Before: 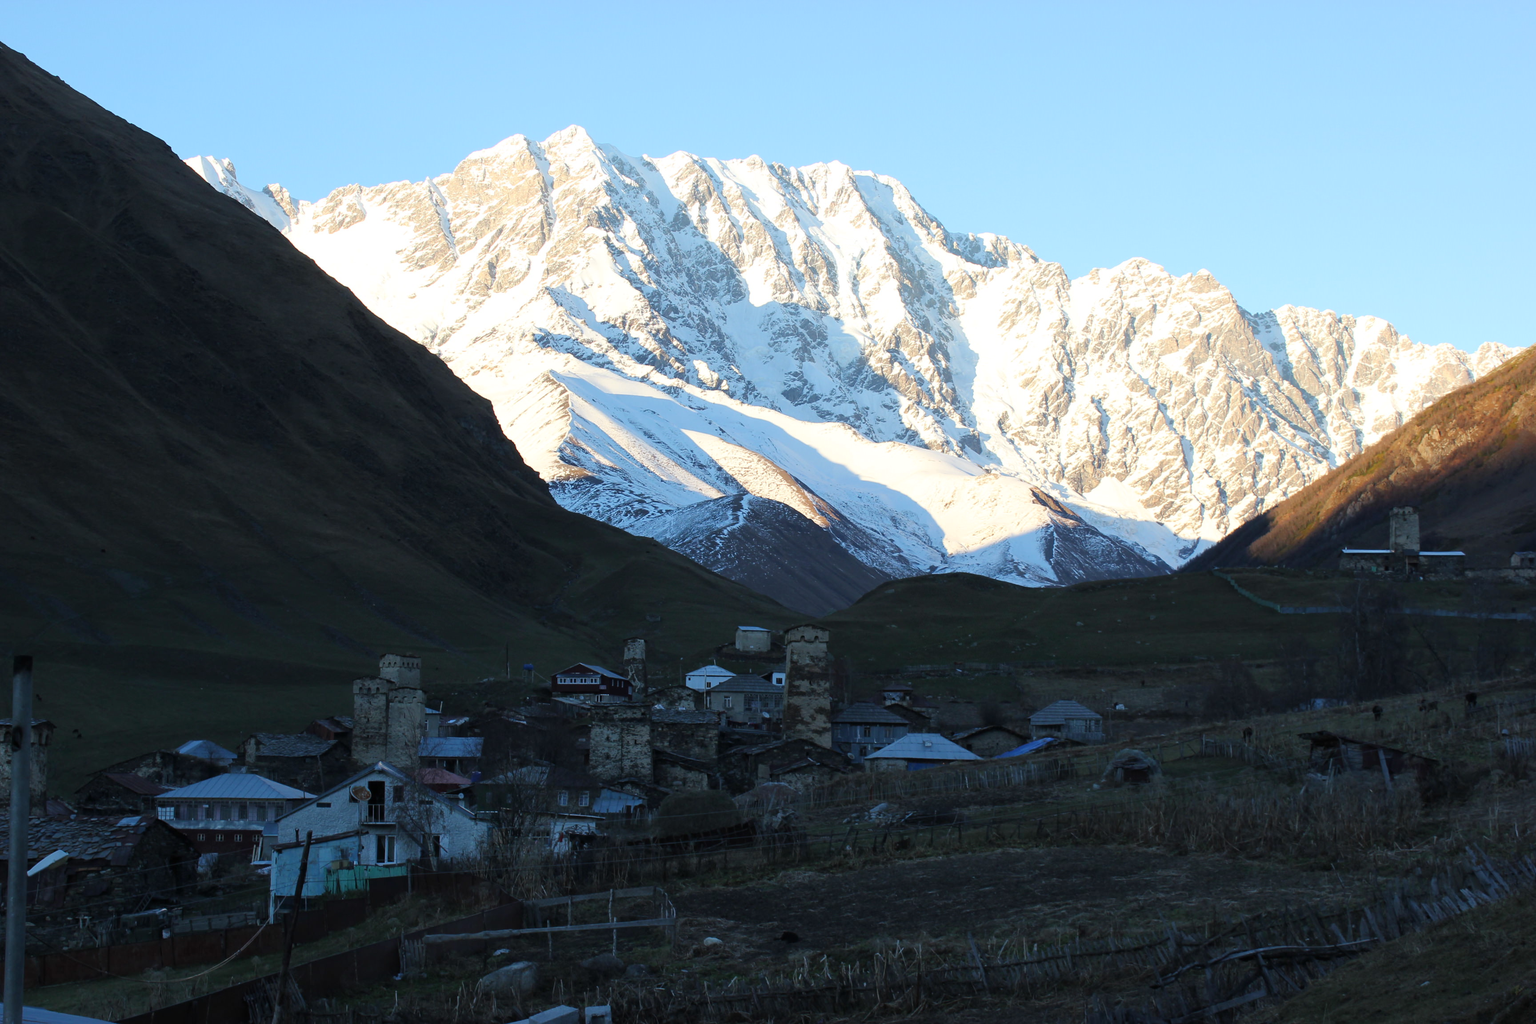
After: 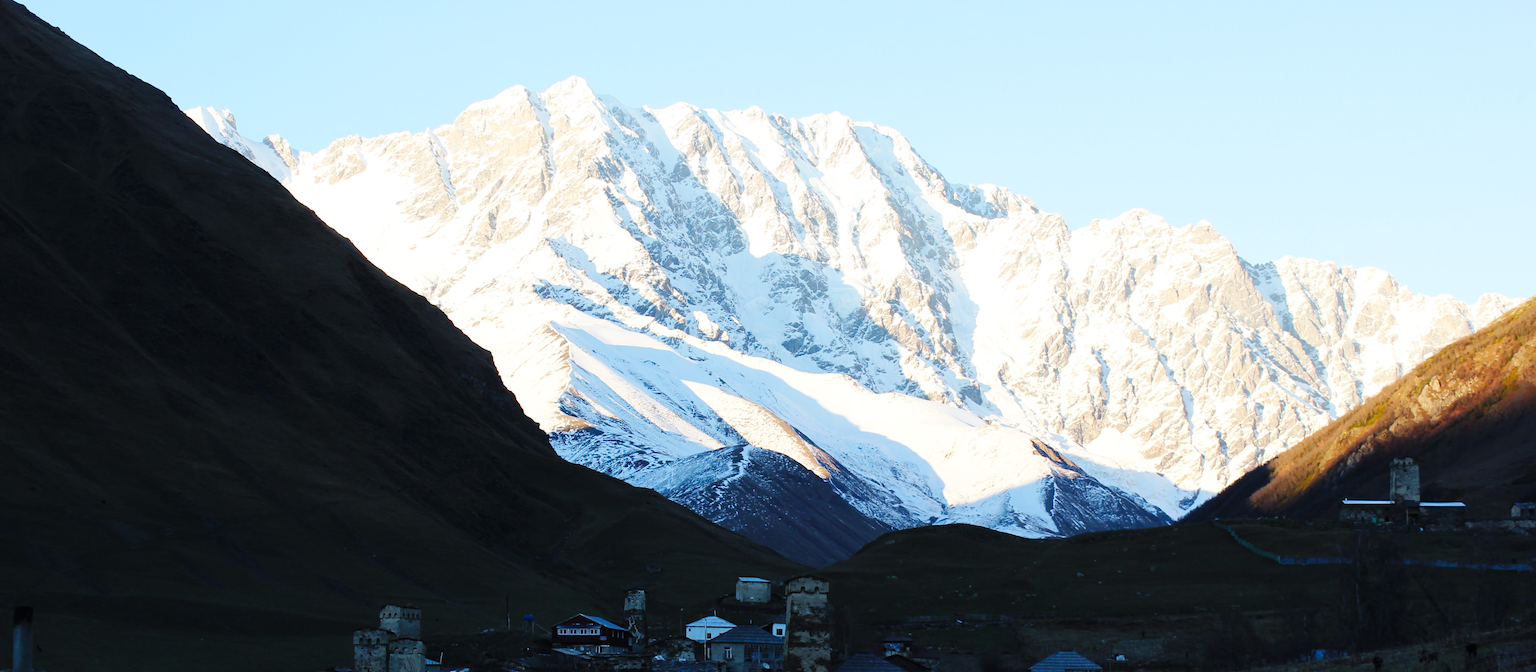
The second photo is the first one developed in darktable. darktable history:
crop and rotate: top 4.848%, bottom 29.503%
base curve: curves: ch0 [(0, 0) (0.036, 0.025) (0.121, 0.166) (0.206, 0.329) (0.605, 0.79) (1, 1)], preserve colors none
